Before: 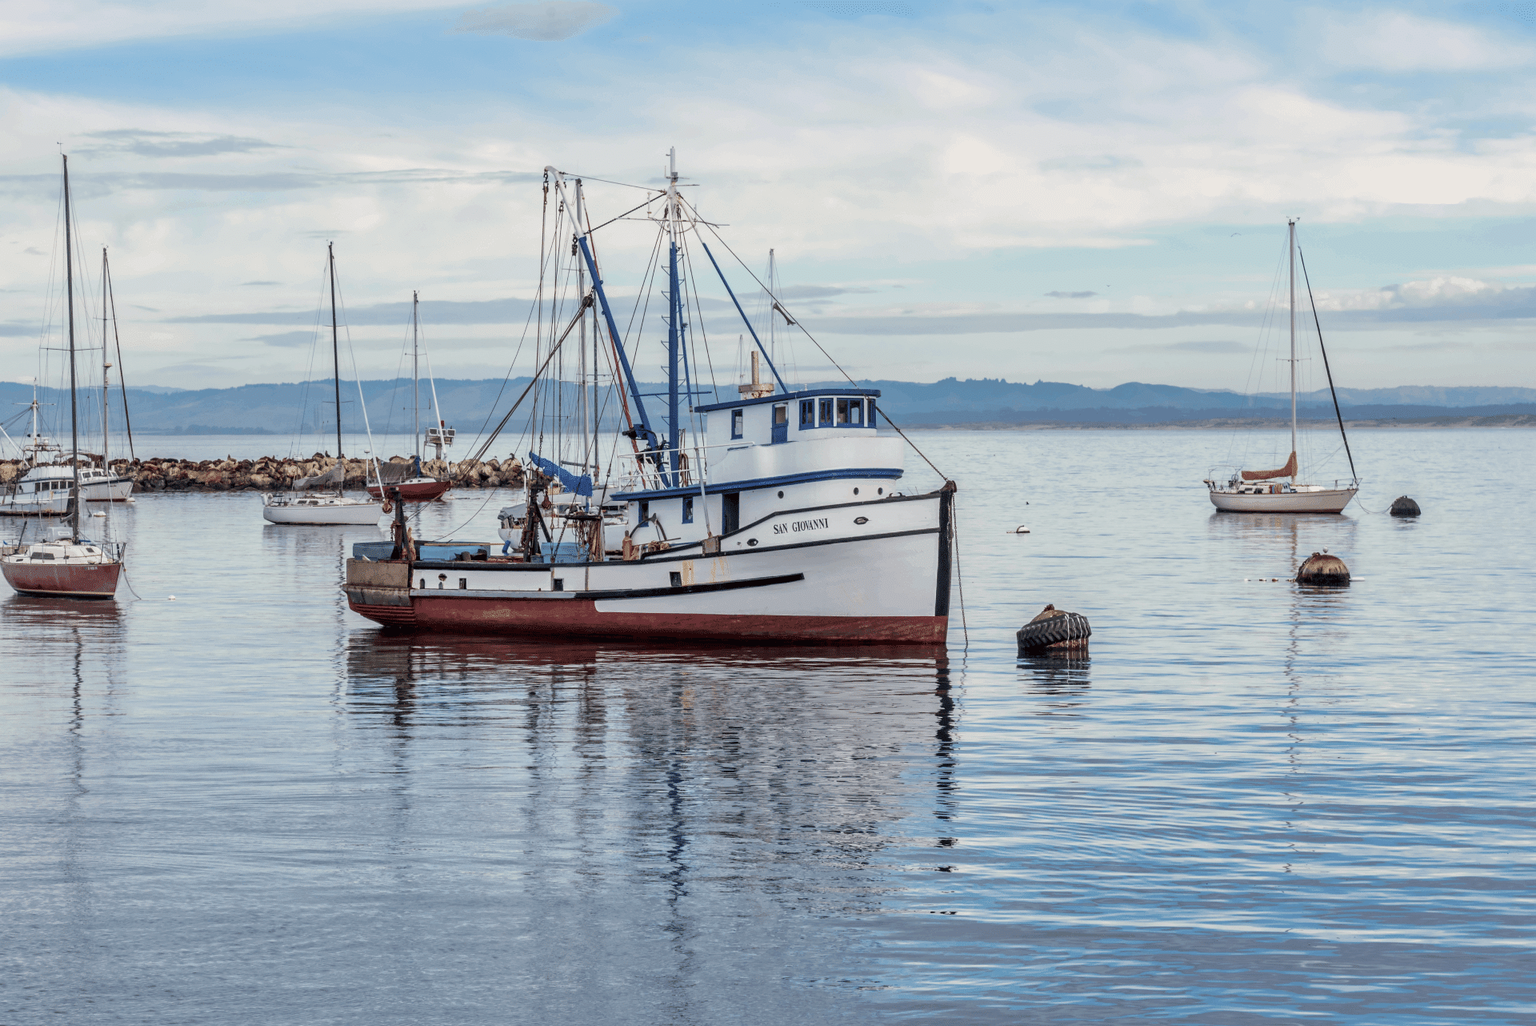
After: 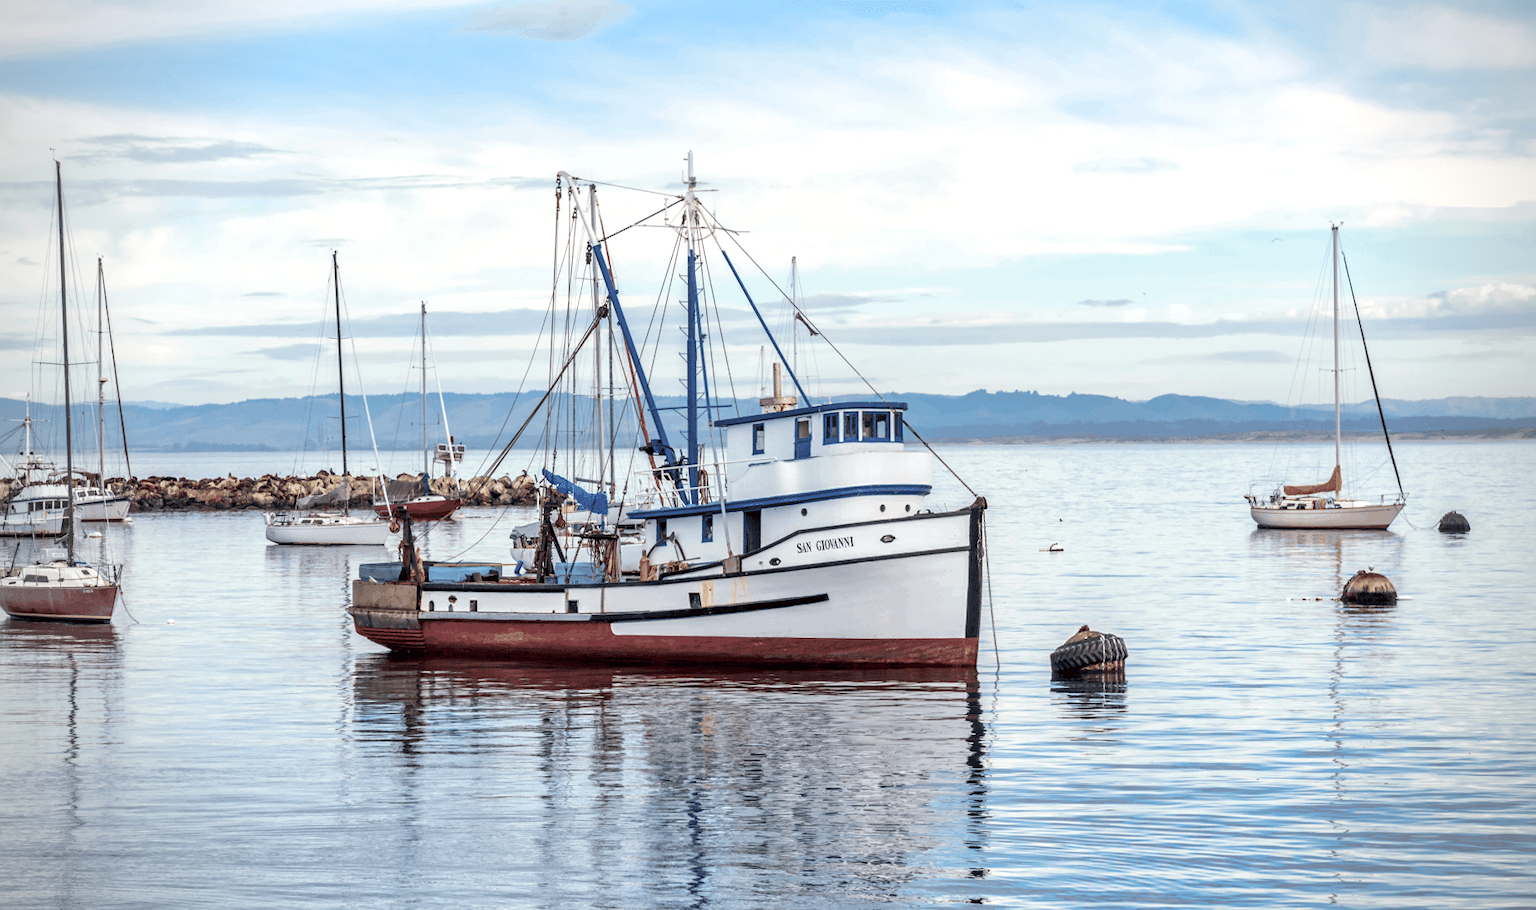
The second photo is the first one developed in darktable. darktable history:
exposure: black level correction 0.001, exposure 0.5 EV, compensate exposure bias true, compensate highlight preservation false
vignetting: on, module defaults
crop and rotate: angle 0.2°, left 0.275%, right 3.127%, bottom 14.18%
